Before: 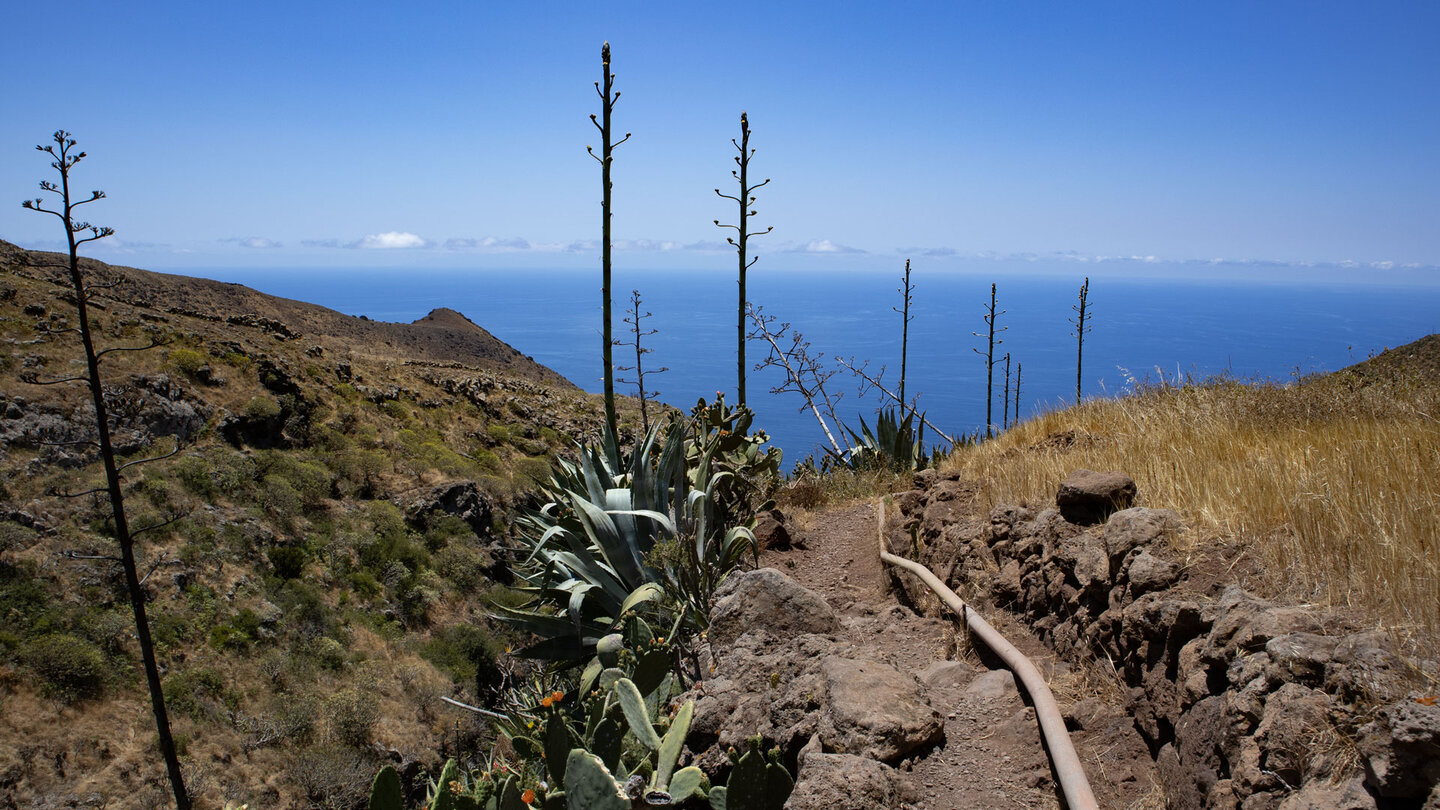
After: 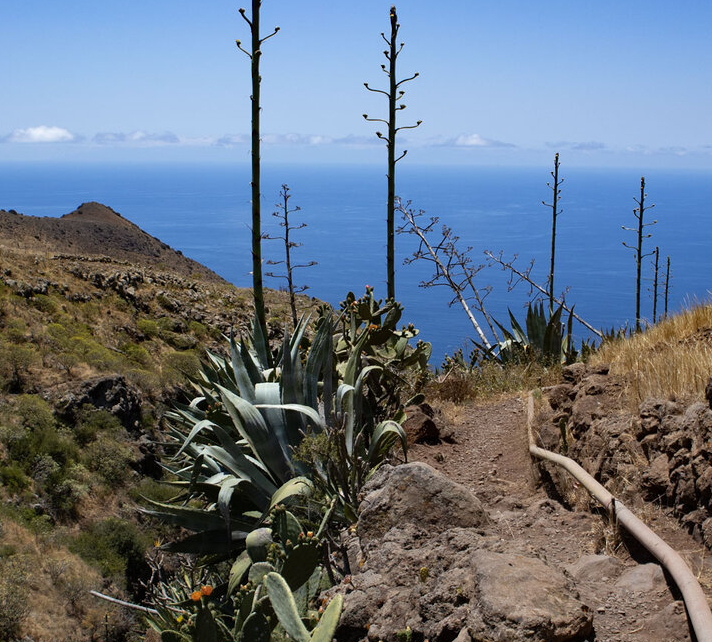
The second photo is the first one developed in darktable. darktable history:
crop and rotate: angle 0.022°, left 24.391%, top 13.232%, right 26.123%, bottom 7.538%
